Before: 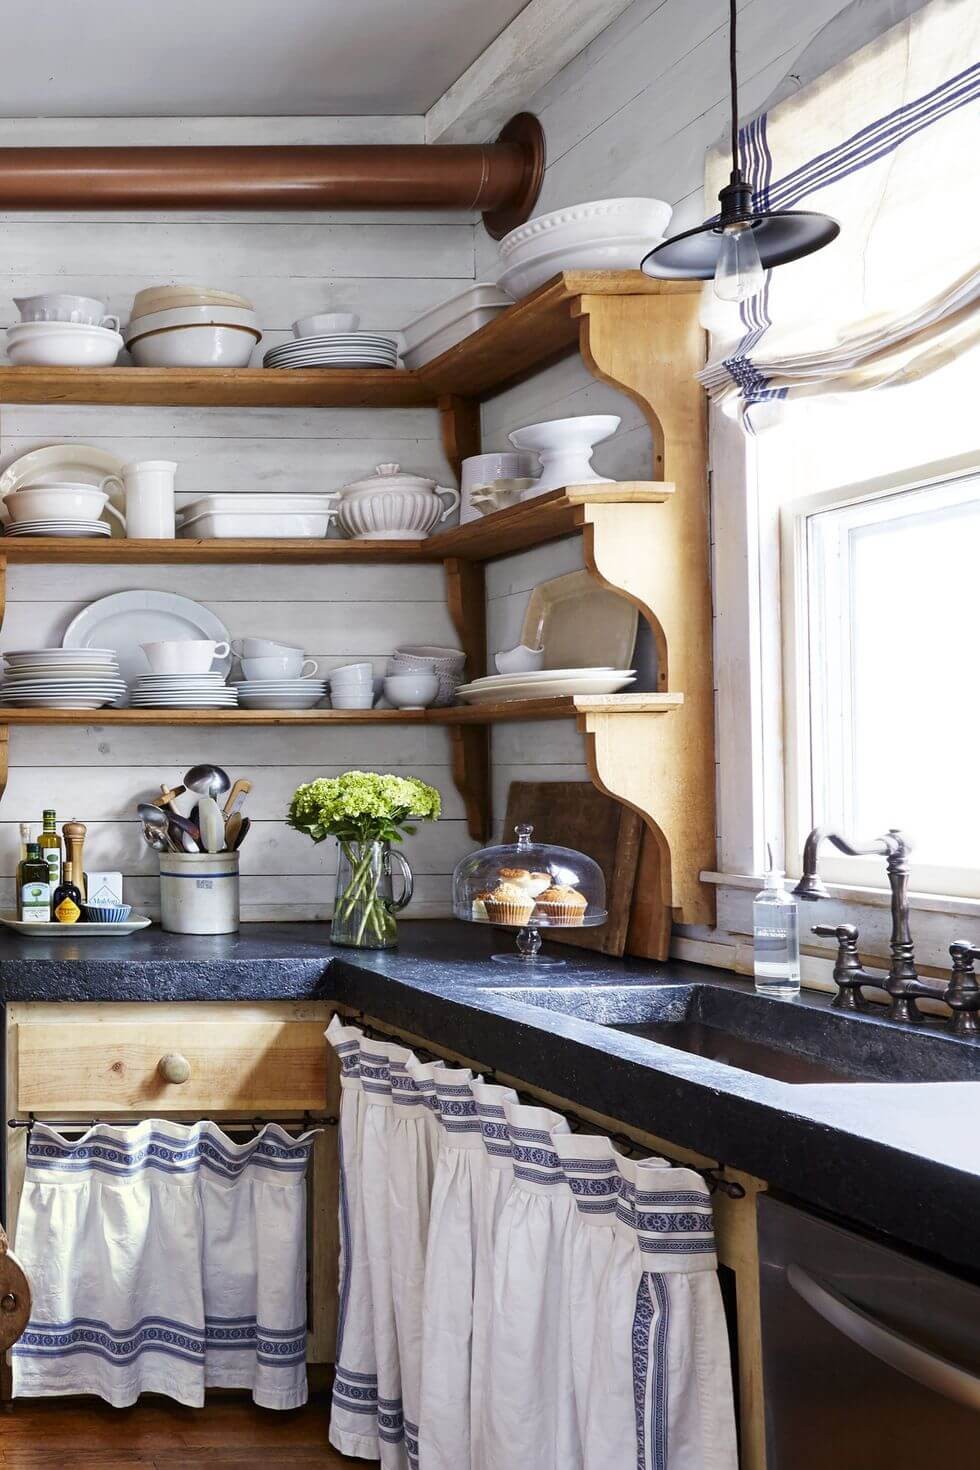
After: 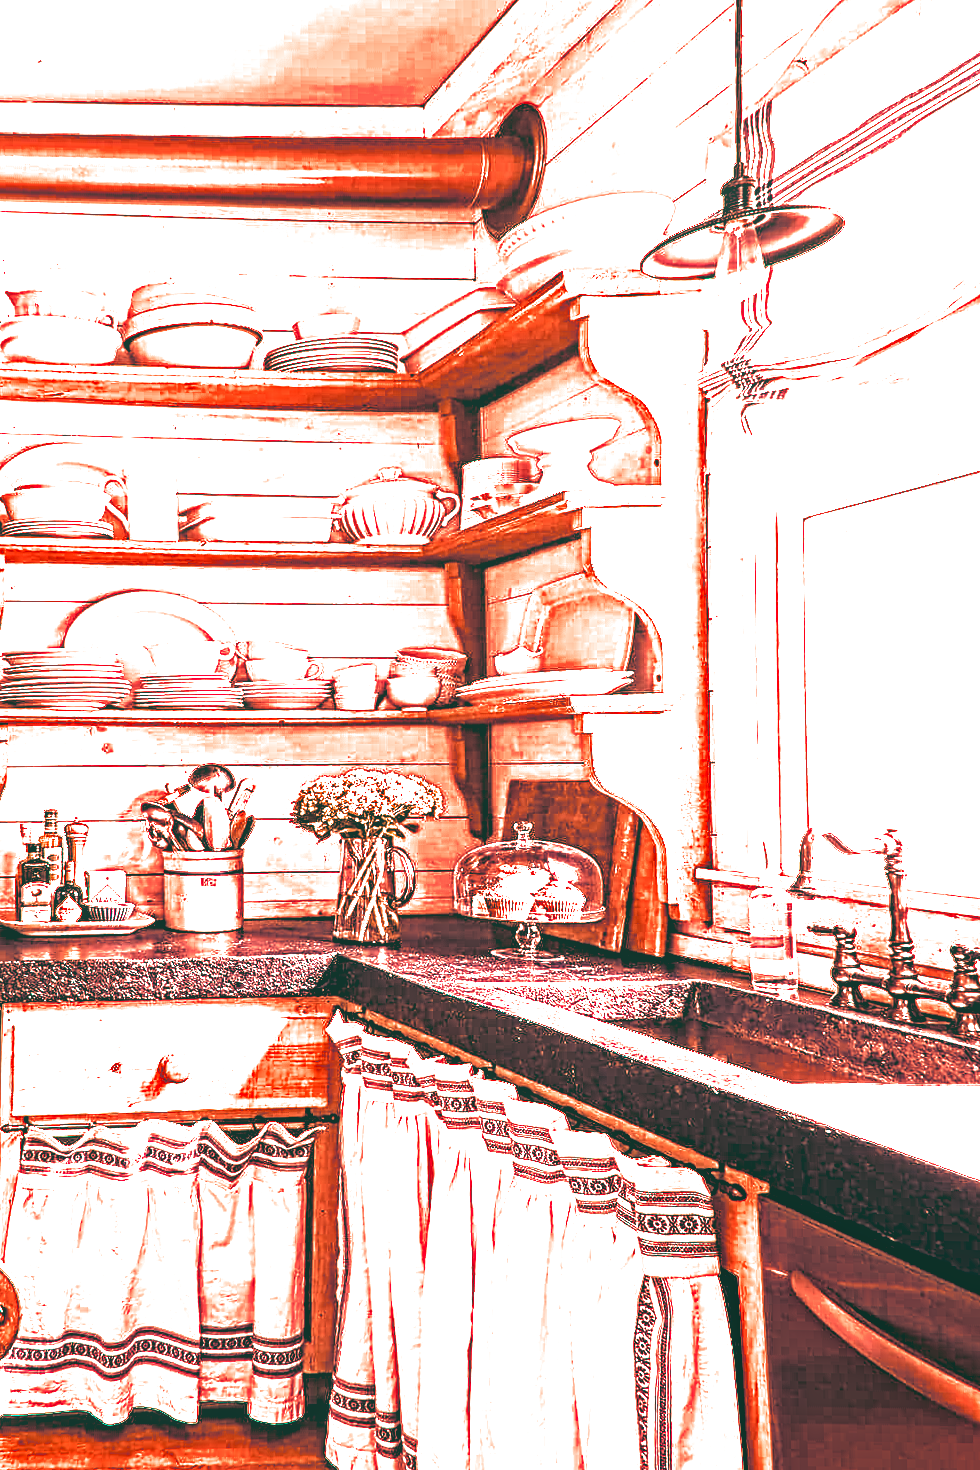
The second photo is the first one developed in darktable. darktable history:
lens correction: corrections distortion & TCA, scale 1, crop 1, focal 24, aperture 11, distance 1000, camera "Canon EOS 6D", lens "Canon EF 24-105mm f/4L IS USM"
white balance: red 3
split-toning: shadows › hue 216°, shadows › saturation 1, highlights › hue 57.6°, balance -33.4
rgb curve: curves: ch0 [(0.123, 0.061) (0.995, 0.887)]; ch1 [(0.06, 0.116) (1, 0.906)]; ch2 [(0, 0) (0.824, 0.69) (1, 1)], mode RGB, independent channels, compensate middle gray true
local contrast: highlights 68%, shadows 68%, detail 82%, midtone range 0.325
contrast equalizer: octaves 7, y [[0.406, 0.494, 0.589, 0.753, 0.877, 0.999], [0.5 ×6], [0.5 ×6], [0 ×6], [0 ×6]]
